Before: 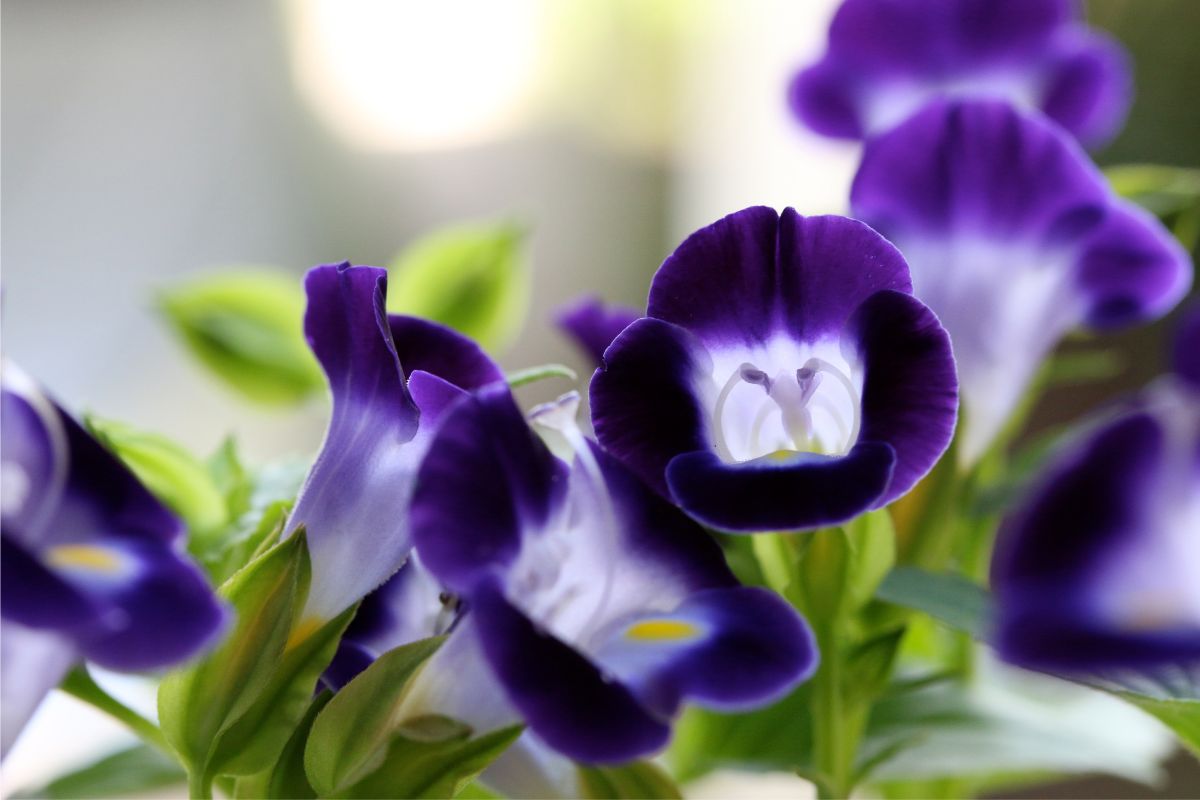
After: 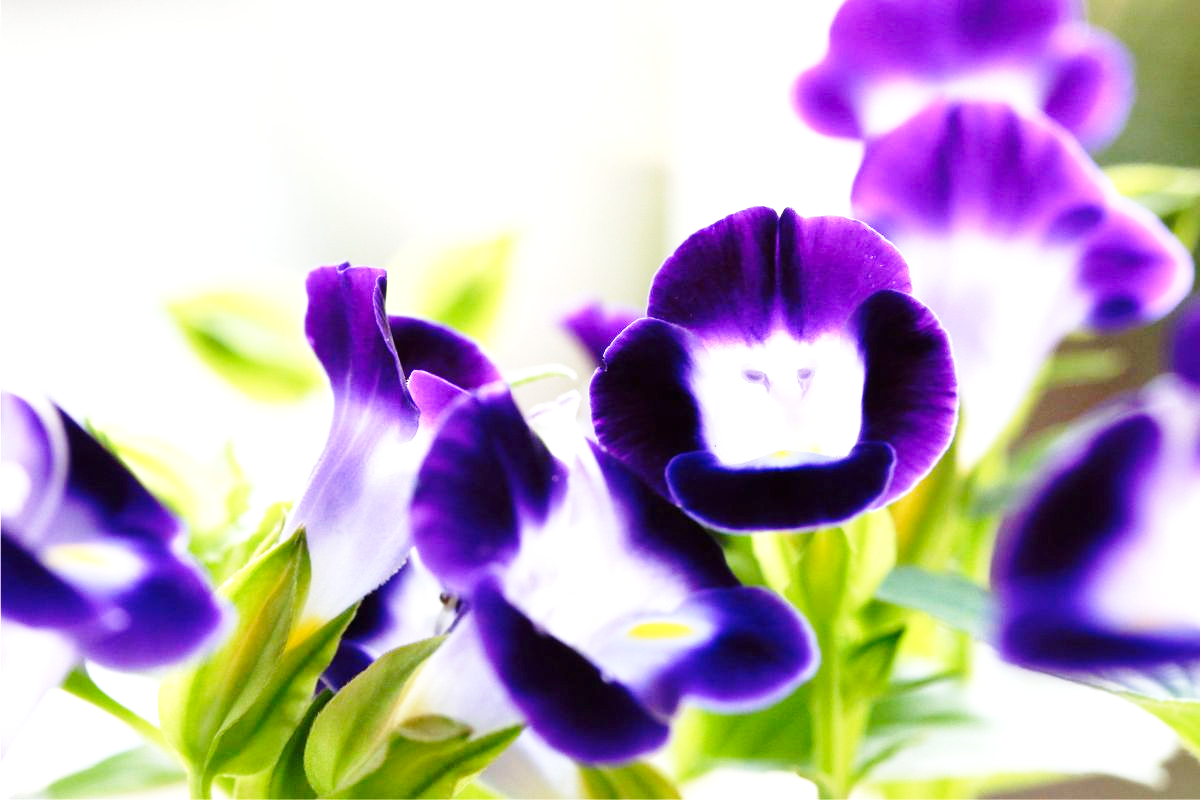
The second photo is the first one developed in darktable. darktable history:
base curve: curves: ch0 [(0, 0) (0.028, 0.03) (0.121, 0.232) (0.46, 0.748) (0.859, 0.968) (1, 1)], preserve colors none
exposure: black level correction 0, exposure 1.2 EV, compensate highlight preservation false
